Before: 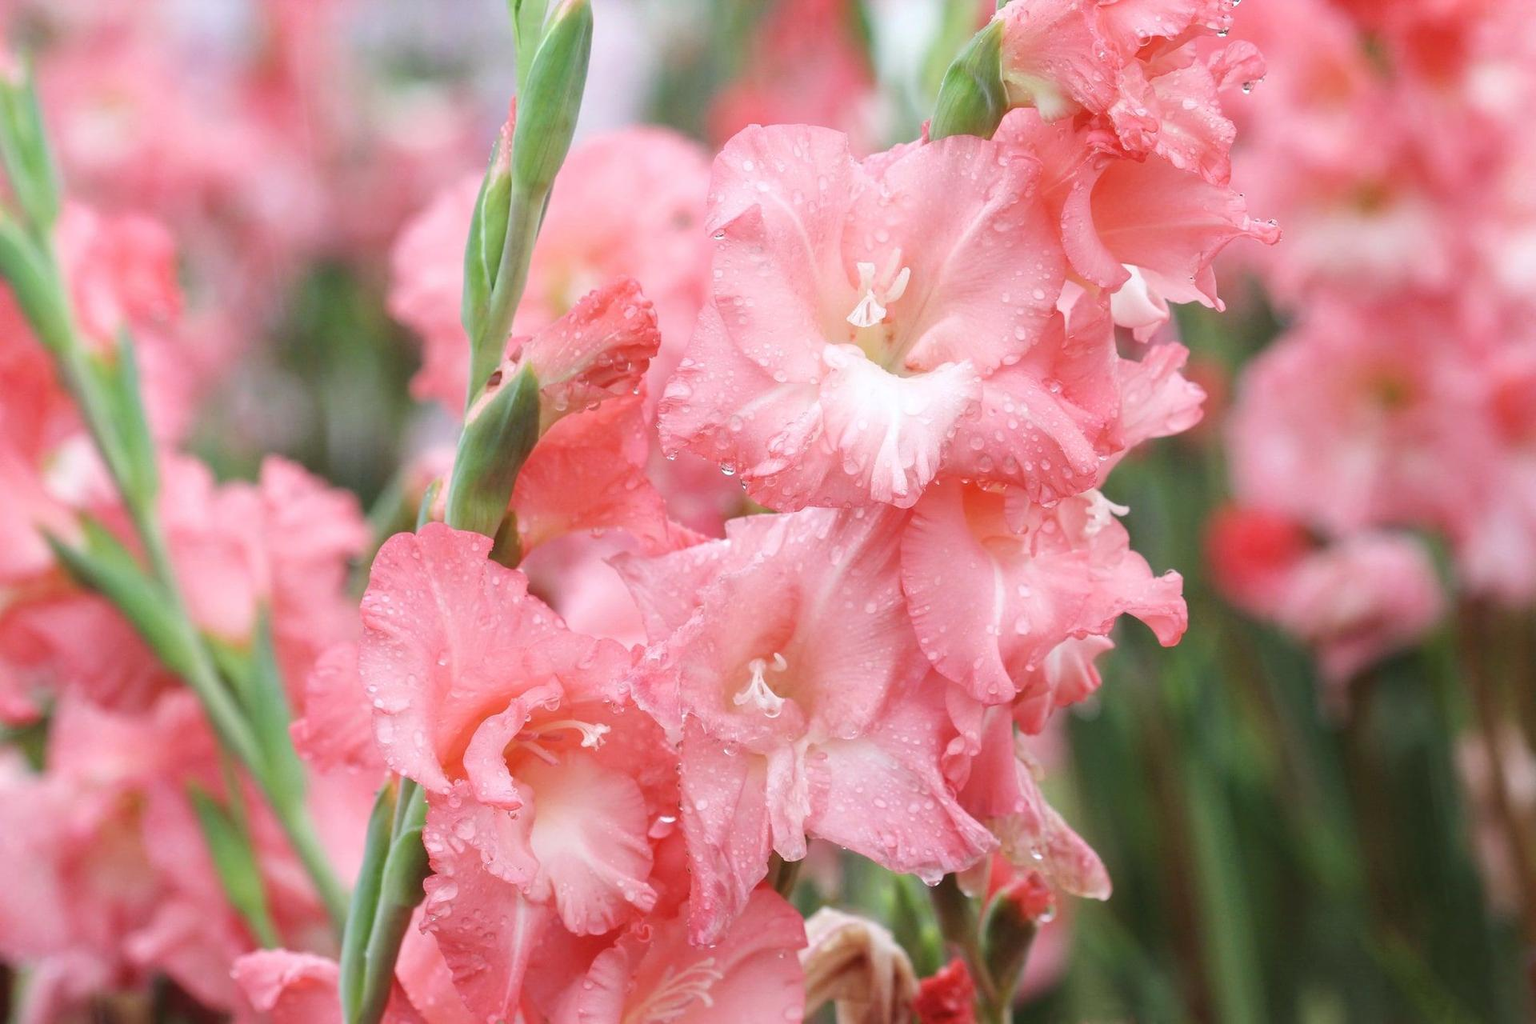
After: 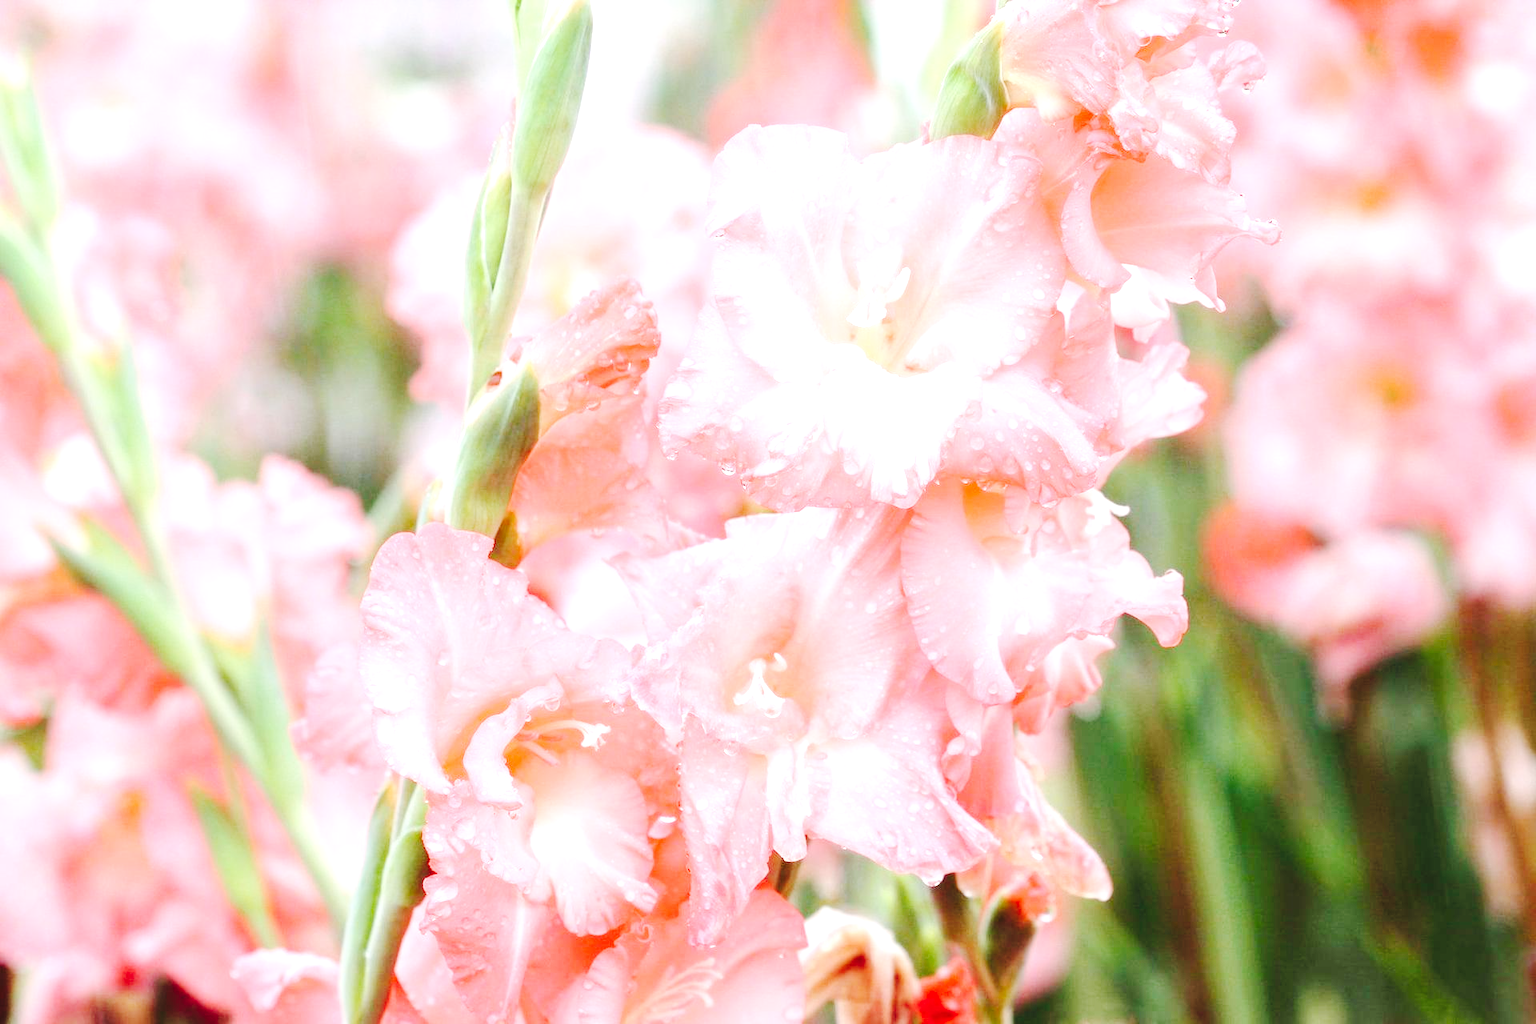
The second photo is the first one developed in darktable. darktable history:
exposure: exposure 1 EV, compensate highlight preservation false
white balance: emerald 1
tone curve: curves: ch0 [(0, 0) (0.003, 0.002) (0.011, 0.008) (0.025, 0.017) (0.044, 0.027) (0.069, 0.037) (0.1, 0.052) (0.136, 0.074) (0.177, 0.11) (0.224, 0.155) (0.277, 0.237) (0.335, 0.34) (0.399, 0.467) (0.468, 0.584) (0.543, 0.683) (0.623, 0.762) (0.709, 0.827) (0.801, 0.888) (0.898, 0.947) (1, 1)], preserve colors none
